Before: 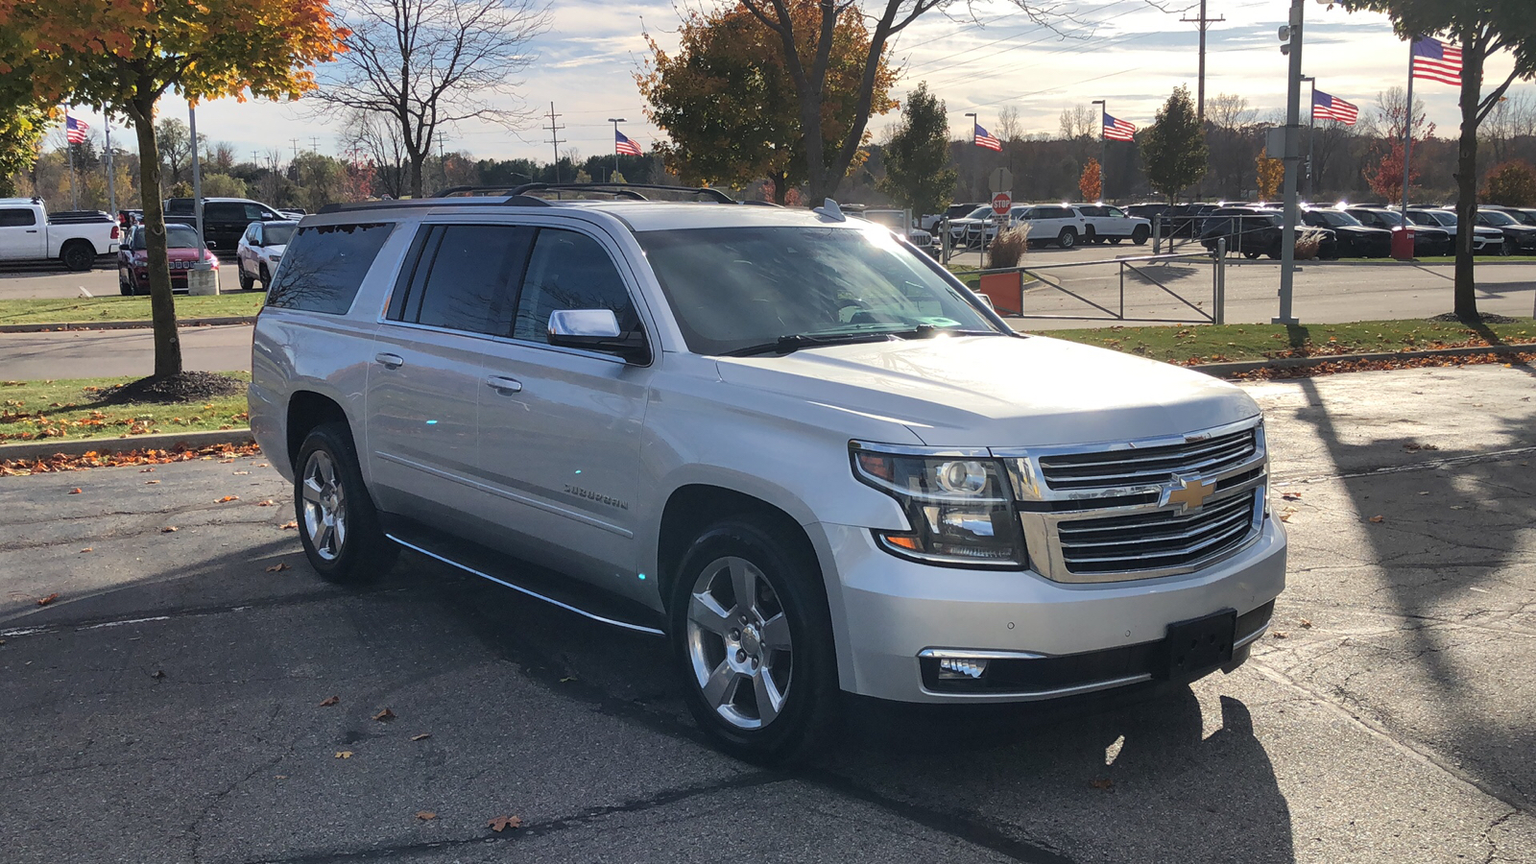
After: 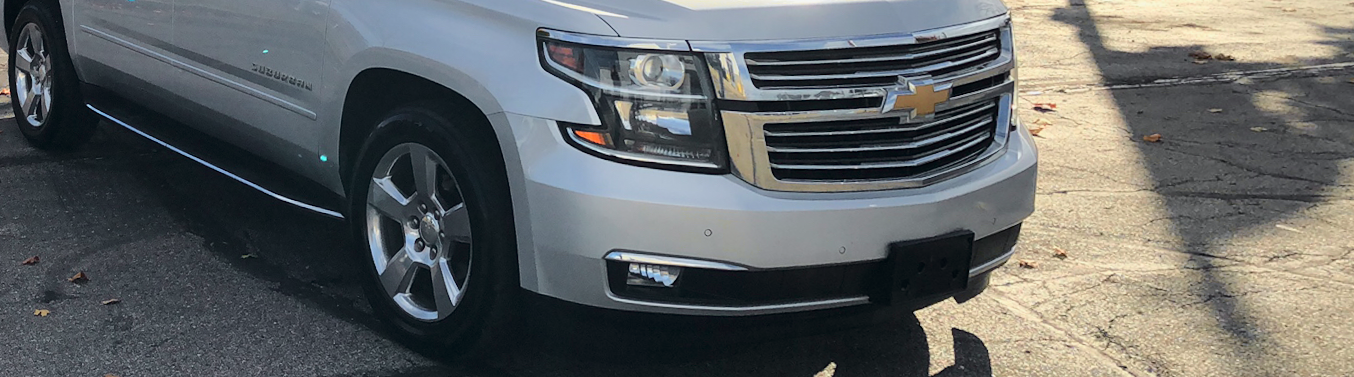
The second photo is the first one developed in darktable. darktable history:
crop and rotate: left 13.306%, top 48.129%, bottom 2.928%
rotate and perspective: rotation 1.69°, lens shift (vertical) -0.023, lens shift (horizontal) -0.291, crop left 0.025, crop right 0.988, crop top 0.092, crop bottom 0.842
tone curve: curves: ch0 [(0, 0) (0.058, 0.027) (0.214, 0.183) (0.295, 0.288) (0.48, 0.541) (0.658, 0.703) (0.741, 0.775) (0.844, 0.866) (0.986, 0.957)]; ch1 [(0, 0) (0.172, 0.123) (0.312, 0.296) (0.437, 0.429) (0.471, 0.469) (0.502, 0.5) (0.513, 0.515) (0.572, 0.603) (0.617, 0.653) (0.68, 0.724) (0.889, 0.924) (1, 1)]; ch2 [(0, 0) (0.411, 0.424) (0.489, 0.49) (0.502, 0.5) (0.512, 0.524) (0.549, 0.578) (0.604, 0.628) (0.709, 0.748) (1, 1)], color space Lab, independent channels, preserve colors none
